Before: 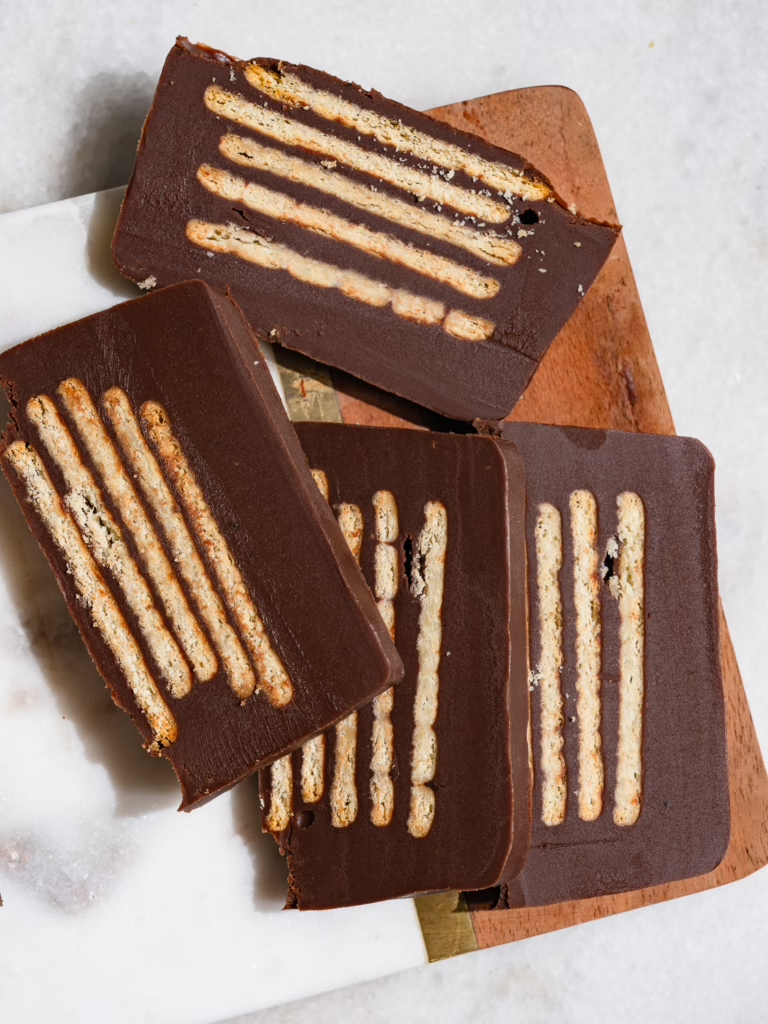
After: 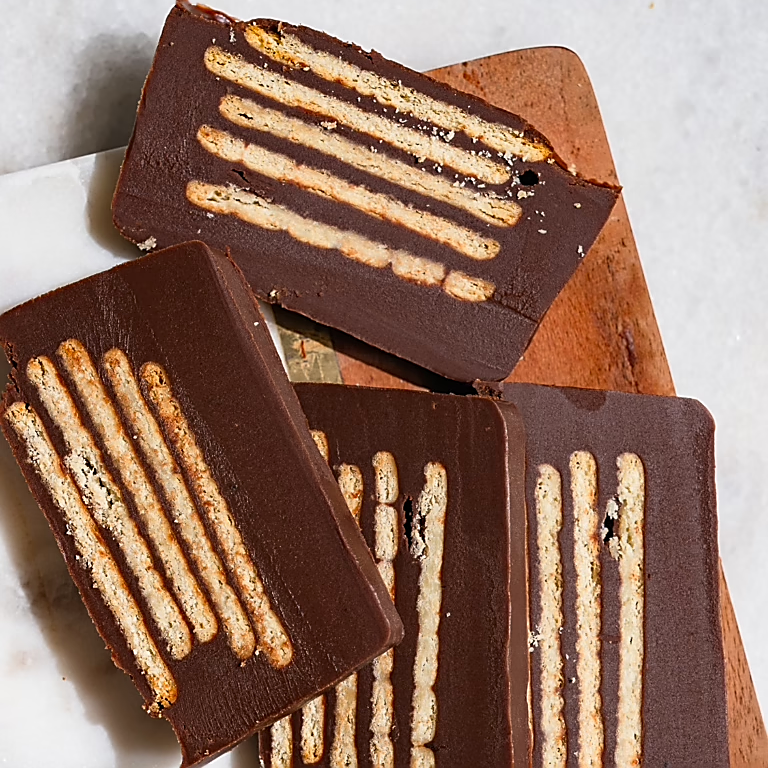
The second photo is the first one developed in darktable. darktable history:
crop: top 3.857%, bottom 21.132%
tone equalizer: on, module defaults
sharpen: radius 1.4, amount 1.25, threshold 0.7
color zones: curves: ch1 [(0, 0.523) (0.143, 0.545) (0.286, 0.52) (0.429, 0.506) (0.571, 0.503) (0.714, 0.503) (0.857, 0.508) (1, 0.523)]
